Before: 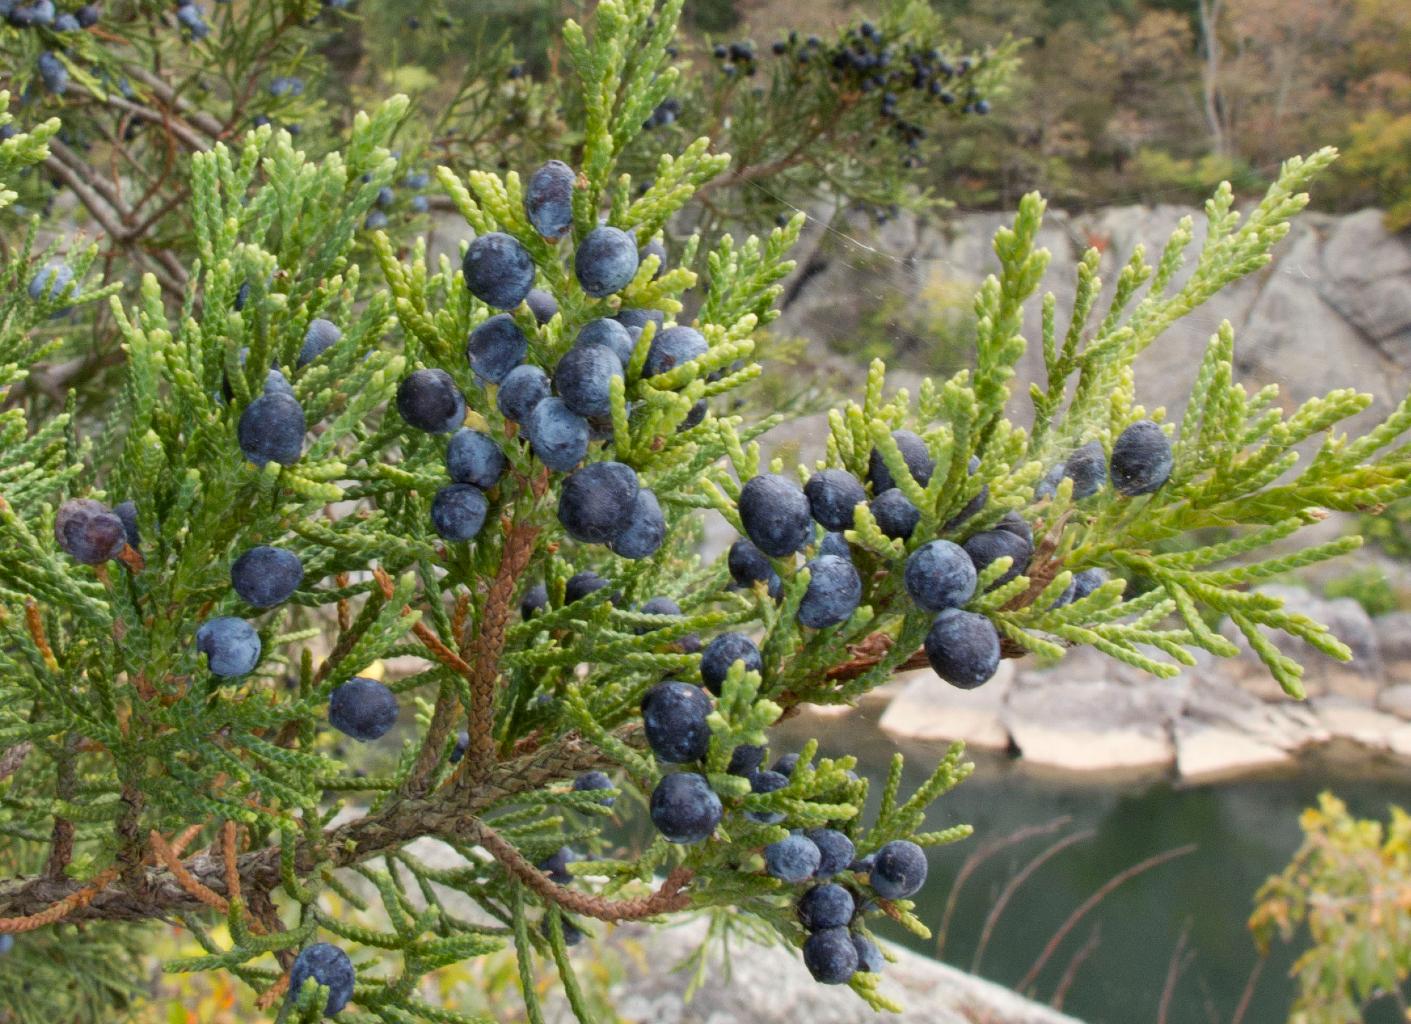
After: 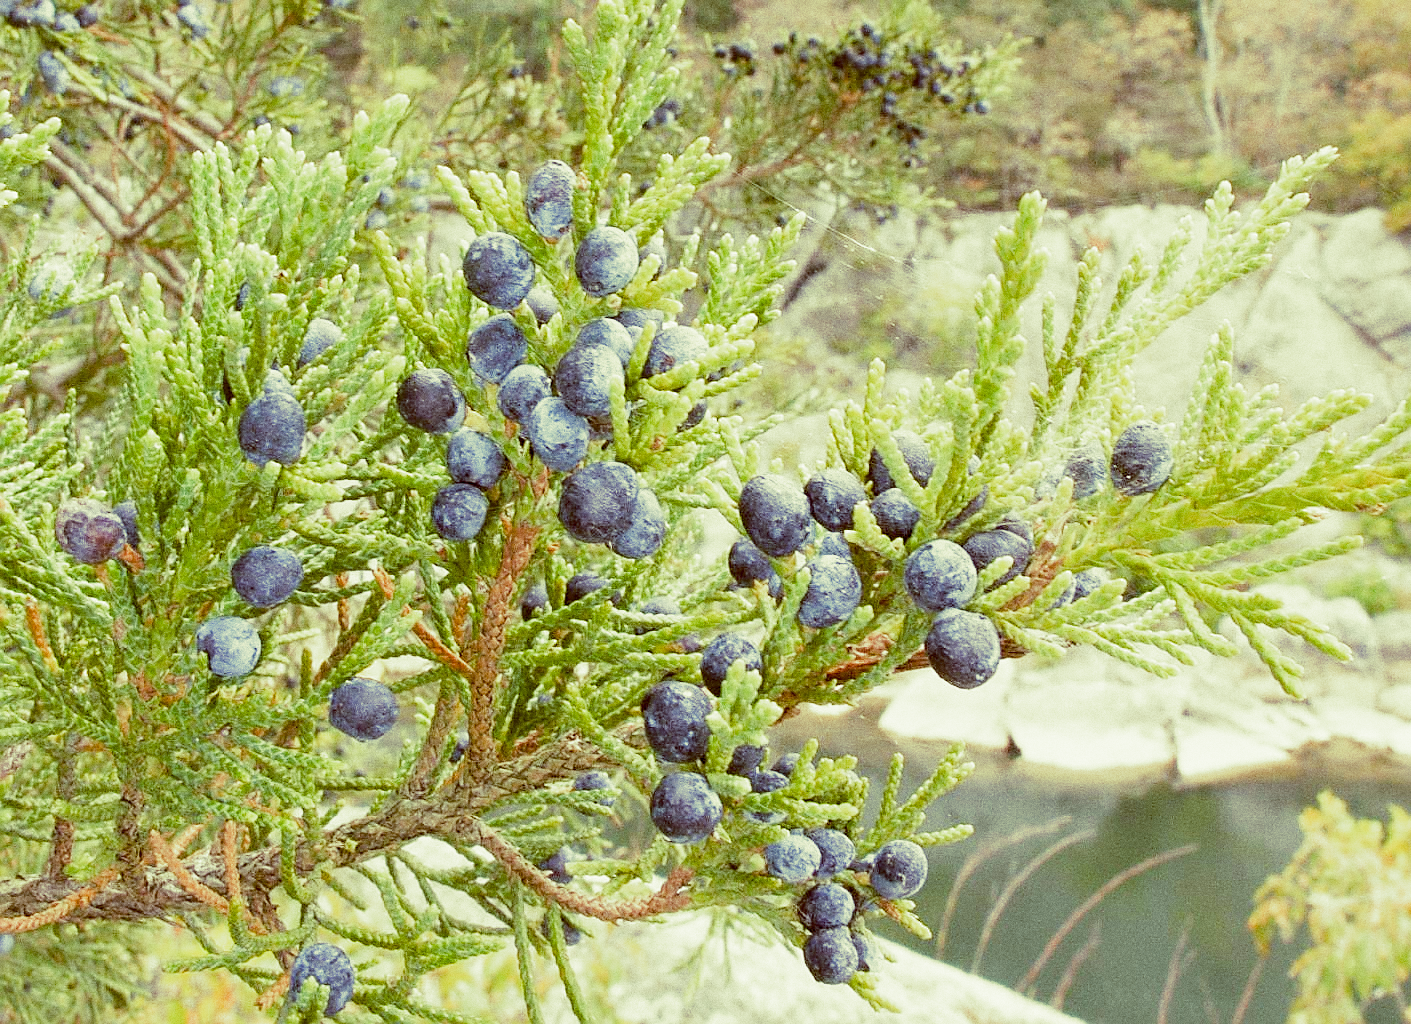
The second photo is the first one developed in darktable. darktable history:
split-toning: shadows › hue 290.82°, shadows › saturation 0.34, highlights › saturation 0.38, balance 0, compress 50%
tone equalizer: on, module defaults
exposure: black level correction 0, exposure 1.45 EV, compensate exposure bias true, compensate highlight preservation false
color balance: lift [1, 1.011, 0.999, 0.989], gamma [1.109, 1.045, 1.039, 0.955], gain [0.917, 0.936, 0.952, 1.064], contrast 2.32%, contrast fulcrum 19%, output saturation 101%
grain: coarseness 0.09 ISO
color correction: highlights a* -2.68, highlights b* 2.57
filmic rgb: black relative exposure -7.65 EV, white relative exposure 4.56 EV, hardness 3.61, color science v6 (2022)
sharpen: radius 1.4, amount 1.25, threshold 0.7
